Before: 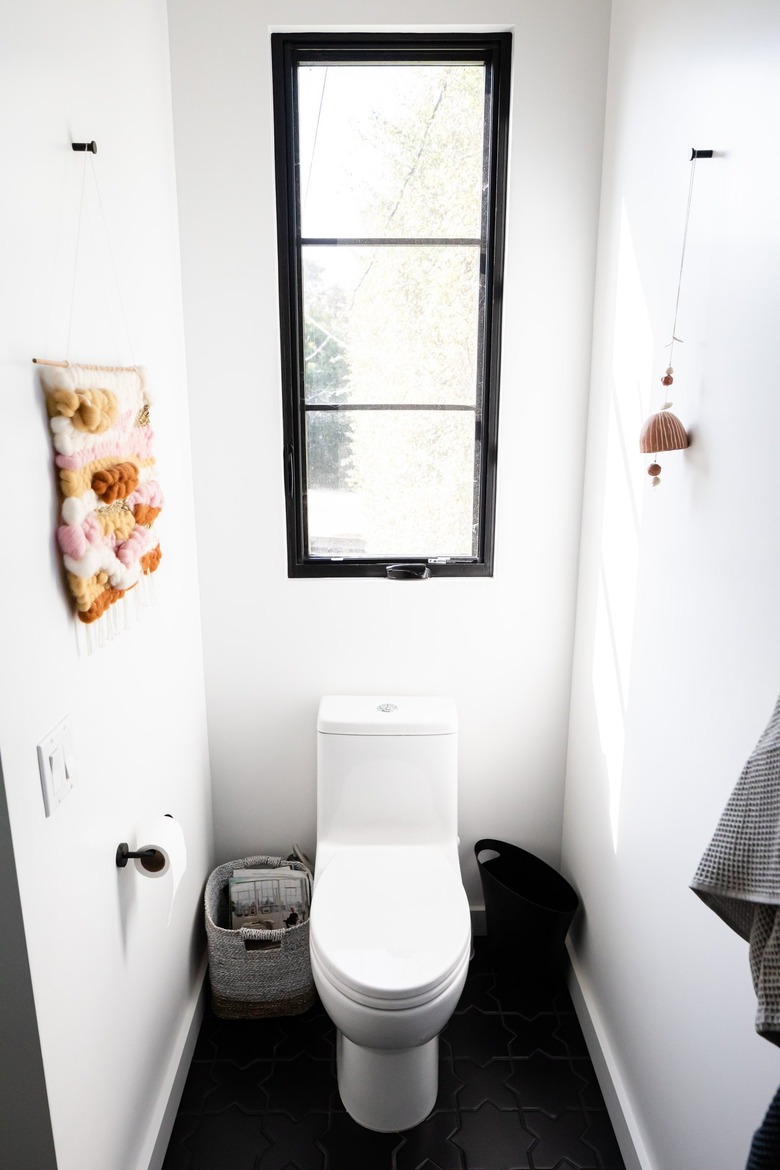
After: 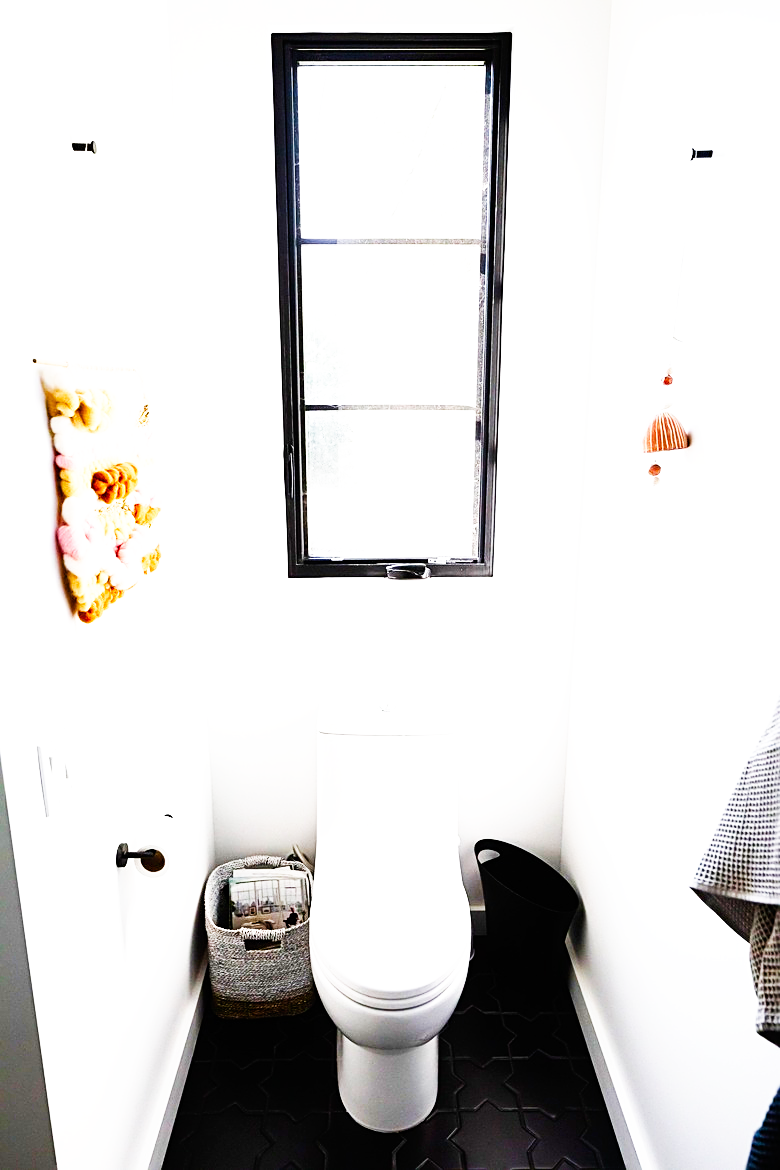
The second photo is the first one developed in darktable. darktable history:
sharpen: on, module defaults
base curve: curves: ch0 [(0, 0) (0.007, 0.004) (0.027, 0.03) (0.046, 0.07) (0.207, 0.54) (0.442, 0.872) (0.673, 0.972) (1, 1)], preserve colors none
color balance rgb: perceptual saturation grading › global saturation 25%, perceptual saturation grading › highlights -50%, perceptual saturation grading › shadows 30%, perceptual brilliance grading › global brilliance 12%, global vibrance 20%
contrast brightness saturation: contrast 0.04, saturation 0.07
